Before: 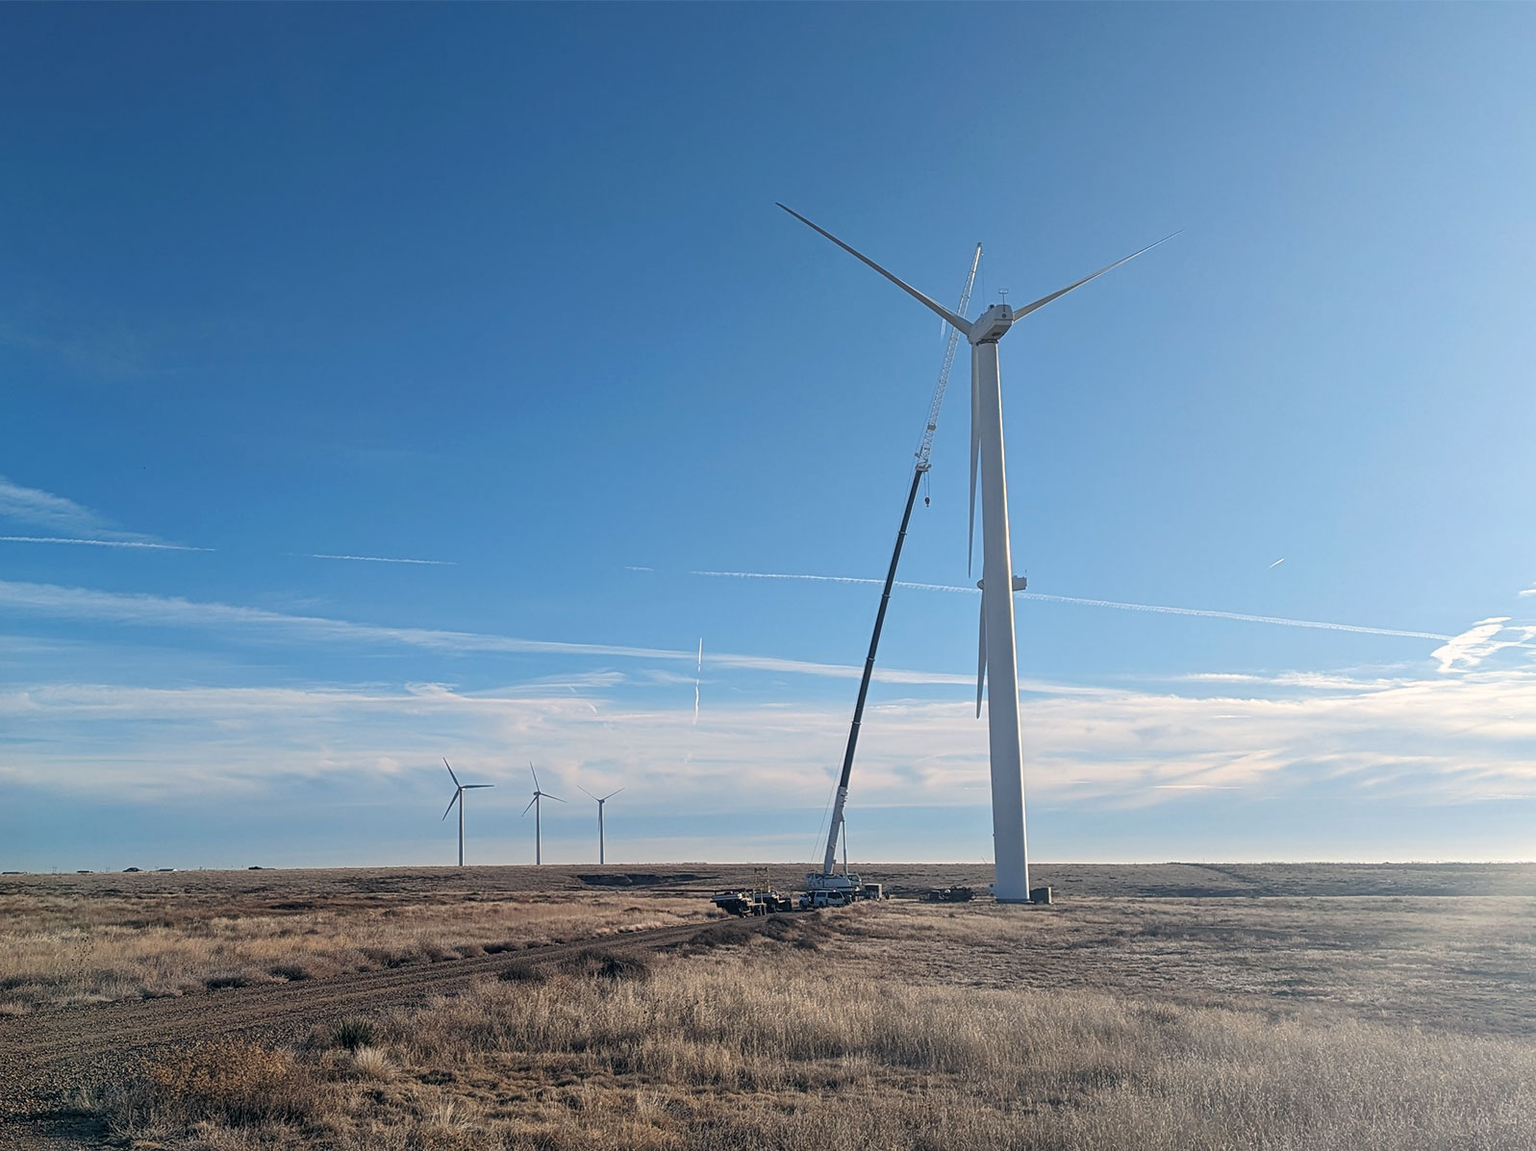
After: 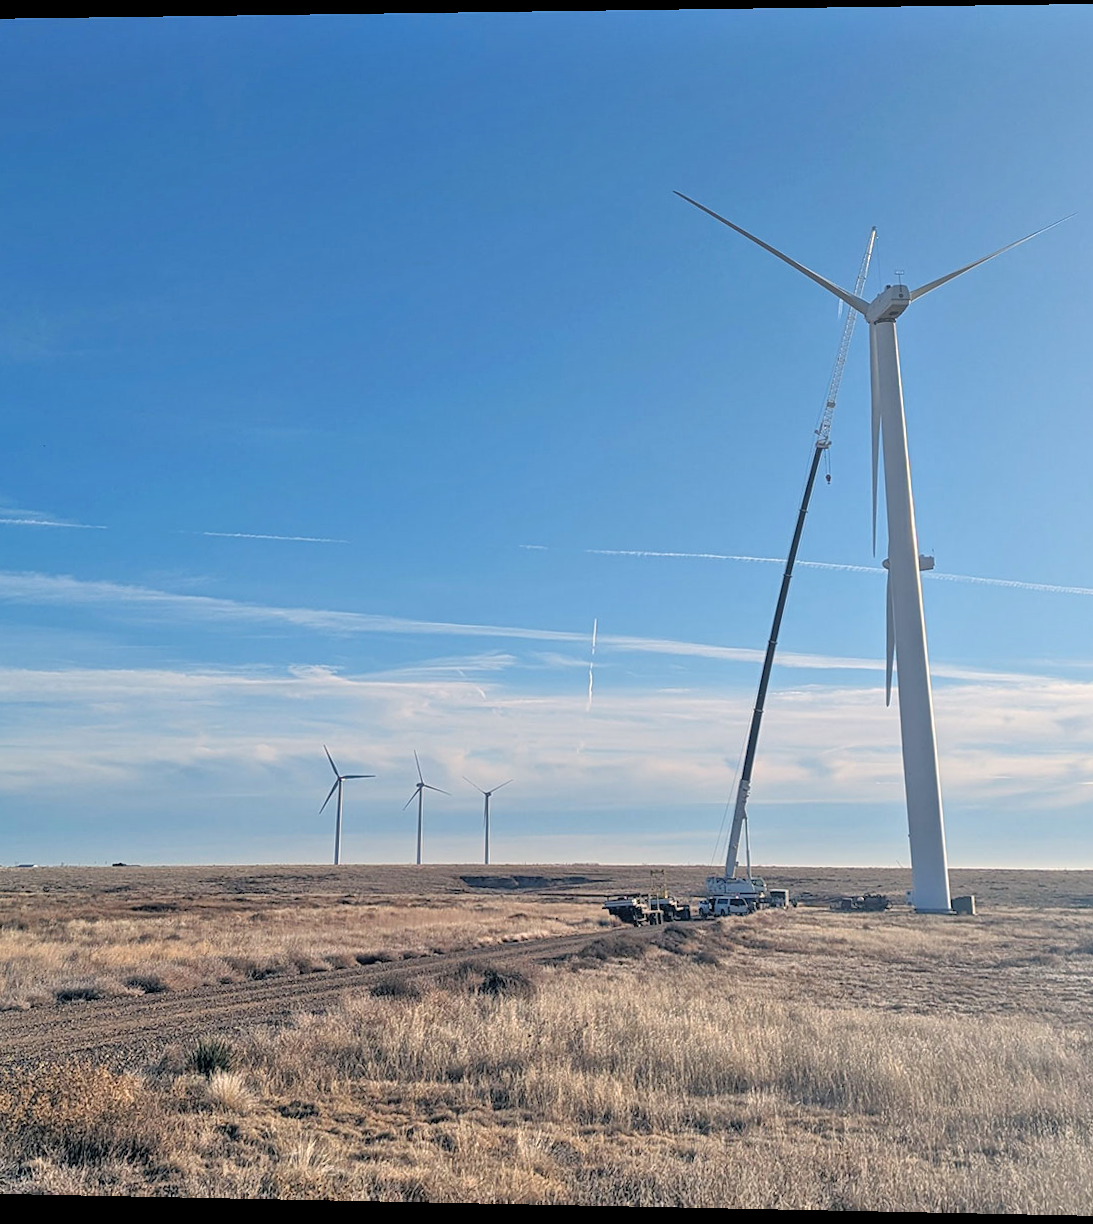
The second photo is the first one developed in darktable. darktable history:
crop: left 10.644%, right 26.528%
rotate and perspective: rotation 0.128°, lens shift (vertical) -0.181, lens shift (horizontal) -0.044, shear 0.001, automatic cropping off
tone equalizer: -7 EV 0.15 EV, -6 EV 0.6 EV, -5 EV 1.15 EV, -4 EV 1.33 EV, -3 EV 1.15 EV, -2 EV 0.6 EV, -1 EV 0.15 EV, mask exposure compensation -0.5 EV
color balance rgb: on, module defaults
